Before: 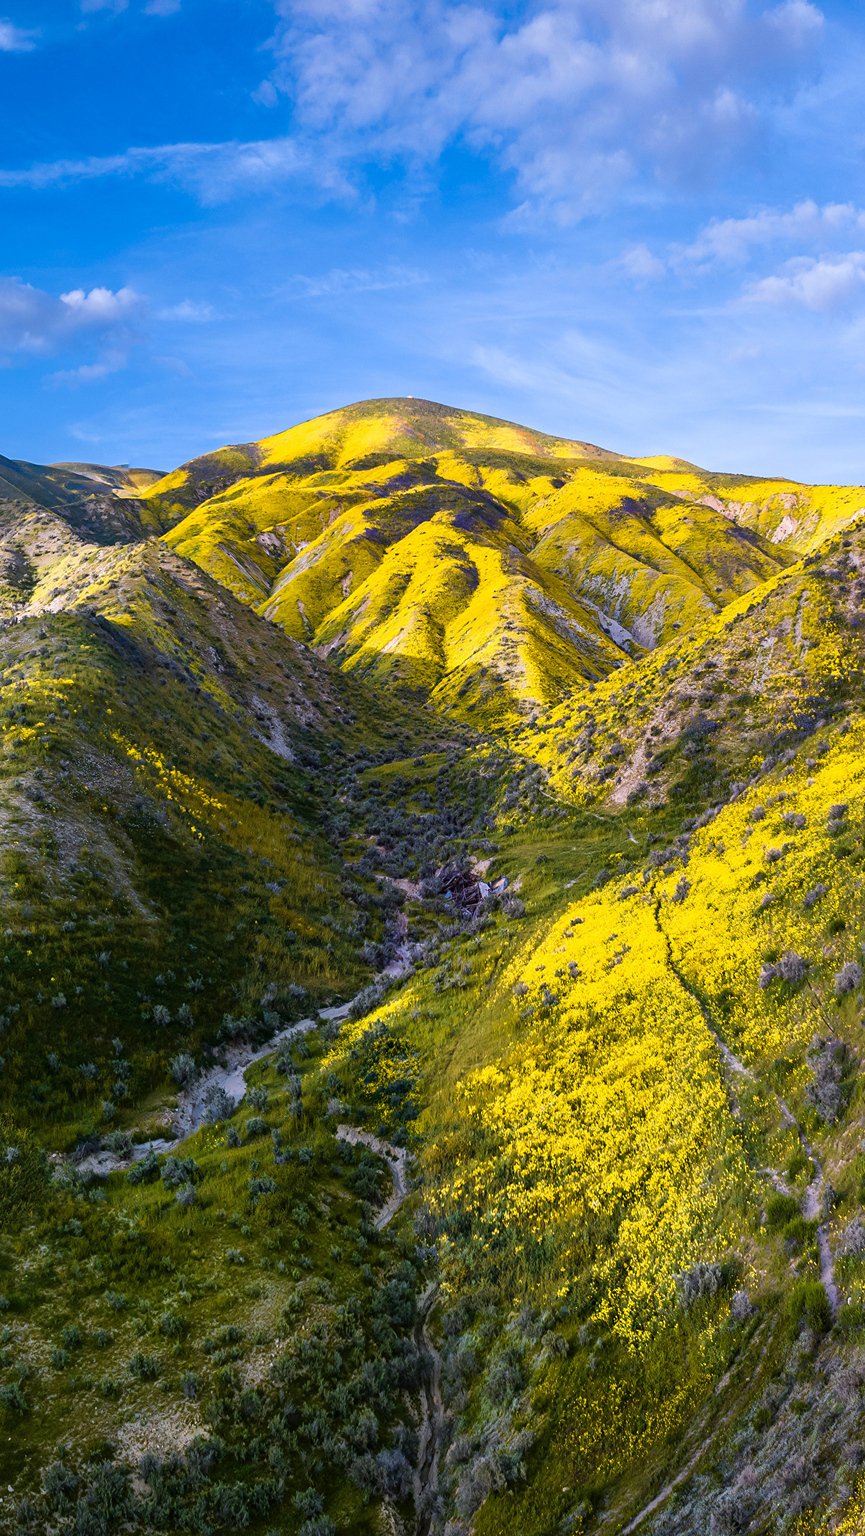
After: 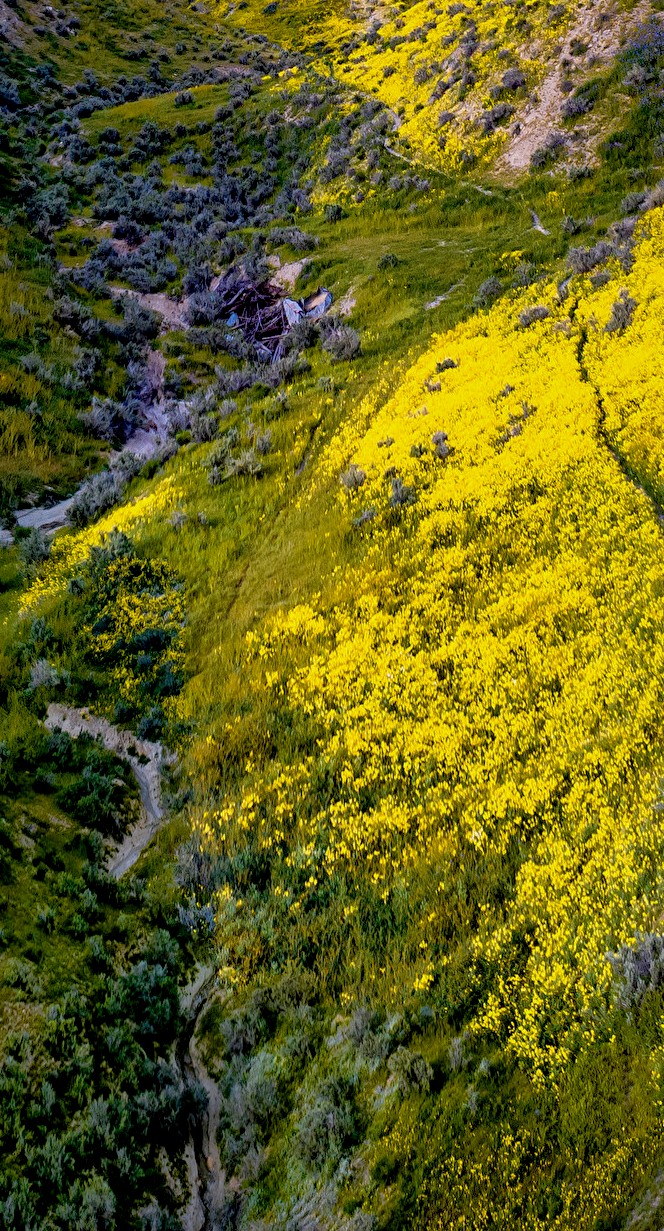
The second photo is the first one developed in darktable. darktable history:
crop: left 35.779%, top 45.742%, right 18.132%, bottom 6.169%
shadows and highlights: on, module defaults
exposure: black level correction 0.013, compensate highlight preservation false
